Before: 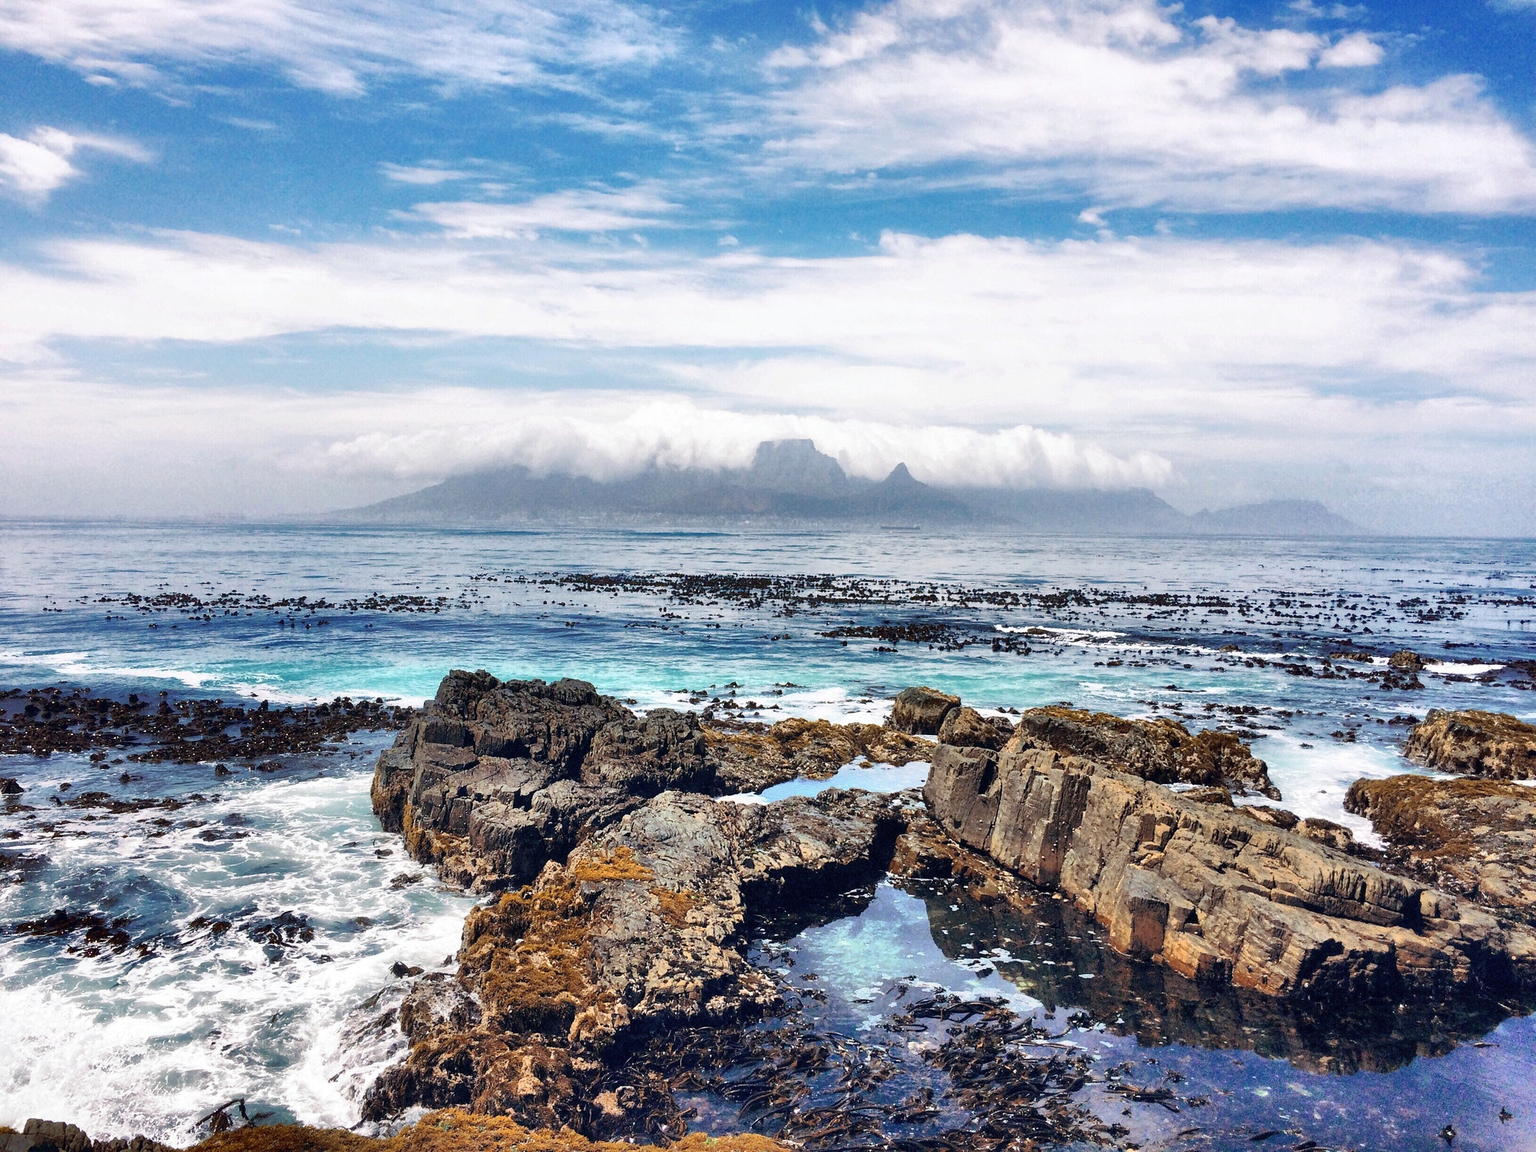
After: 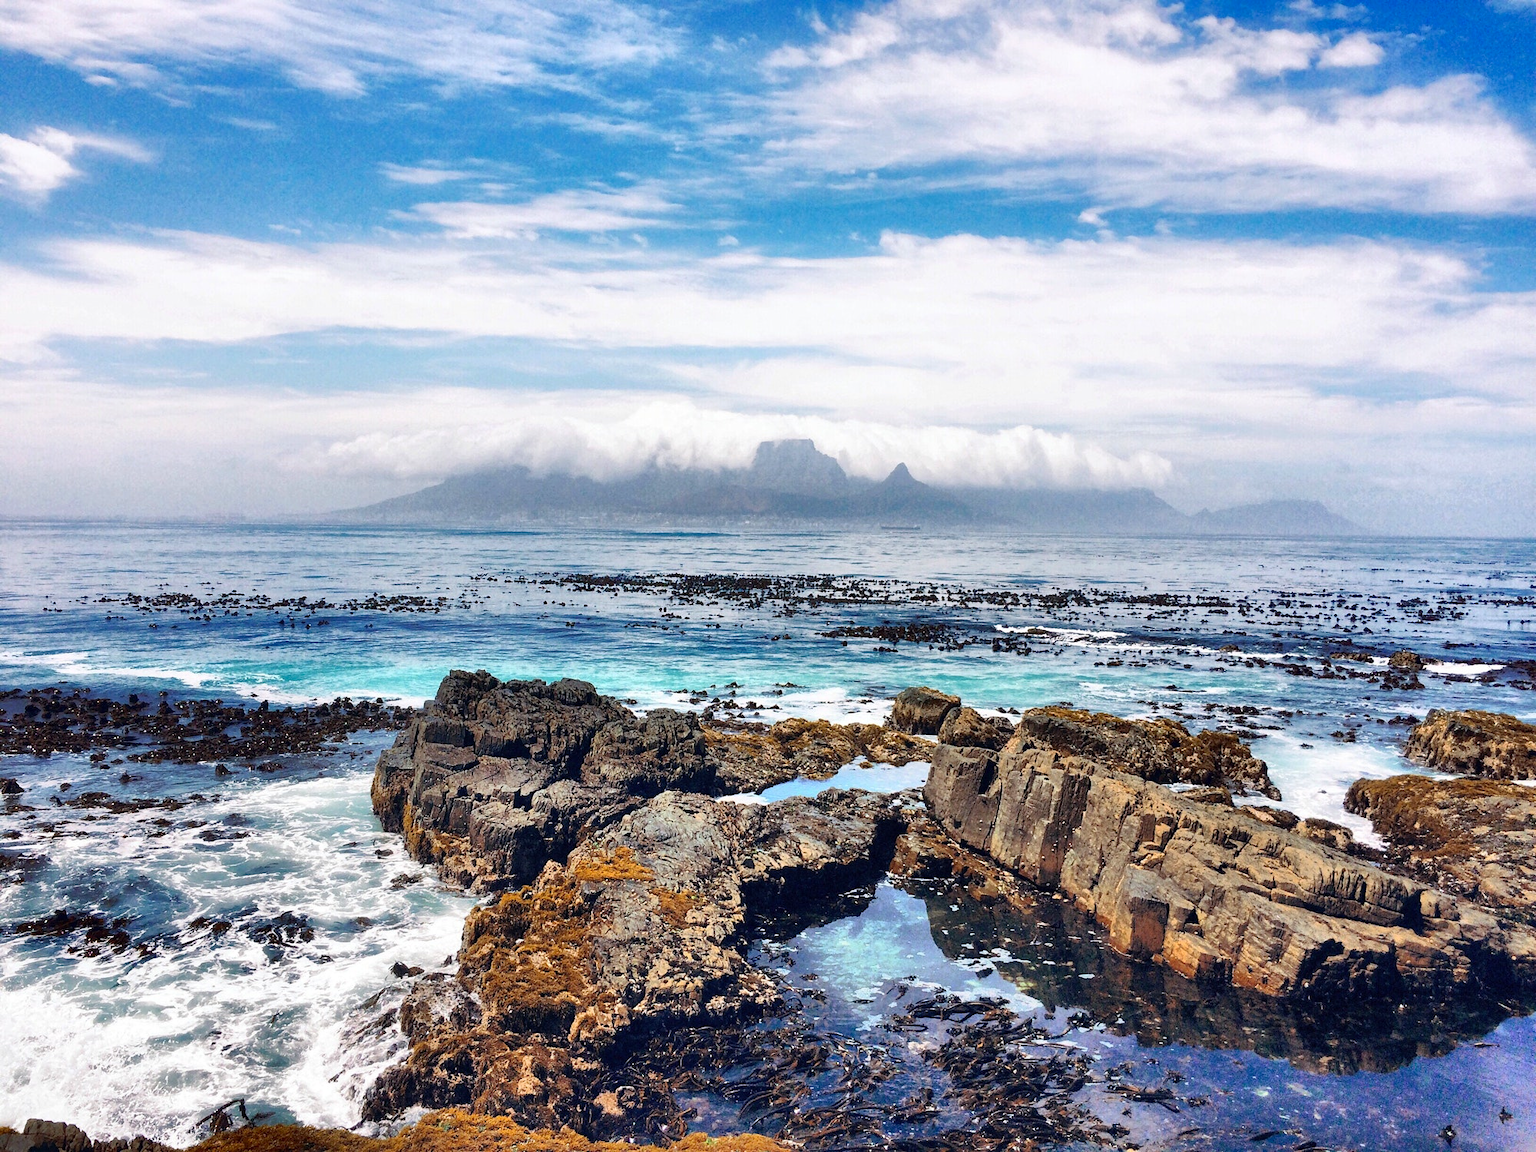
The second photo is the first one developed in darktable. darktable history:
contrast brightness saturation: contrast 0.037, saturation 0.15
